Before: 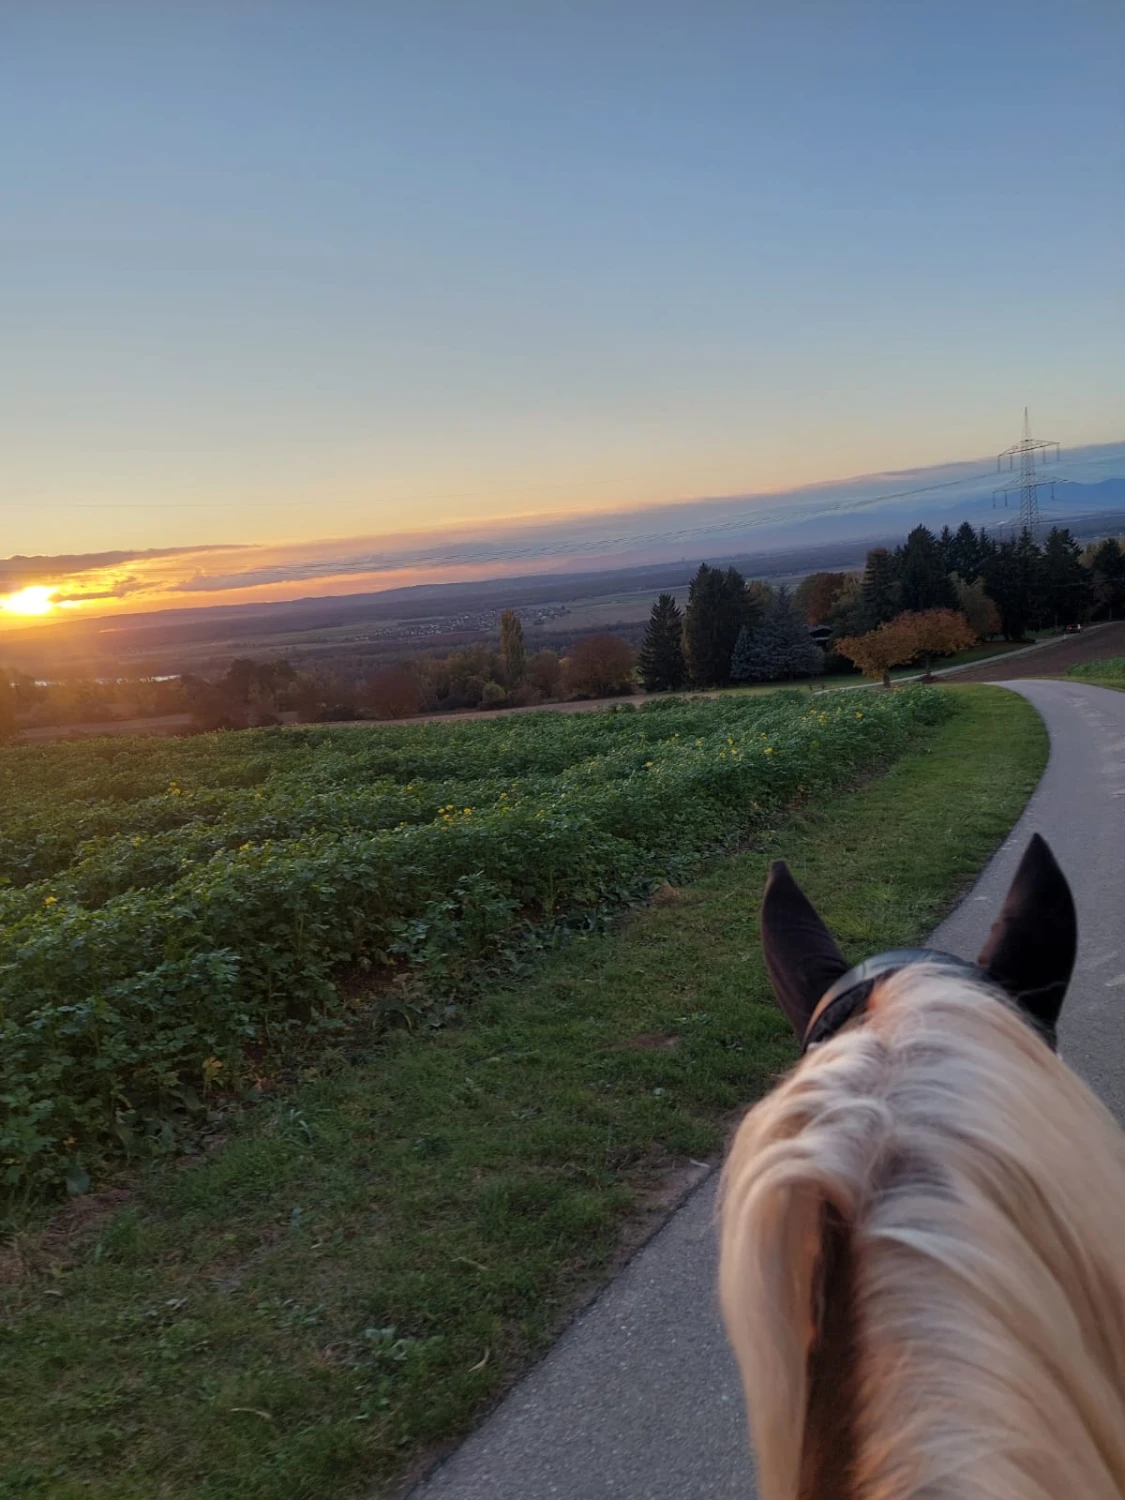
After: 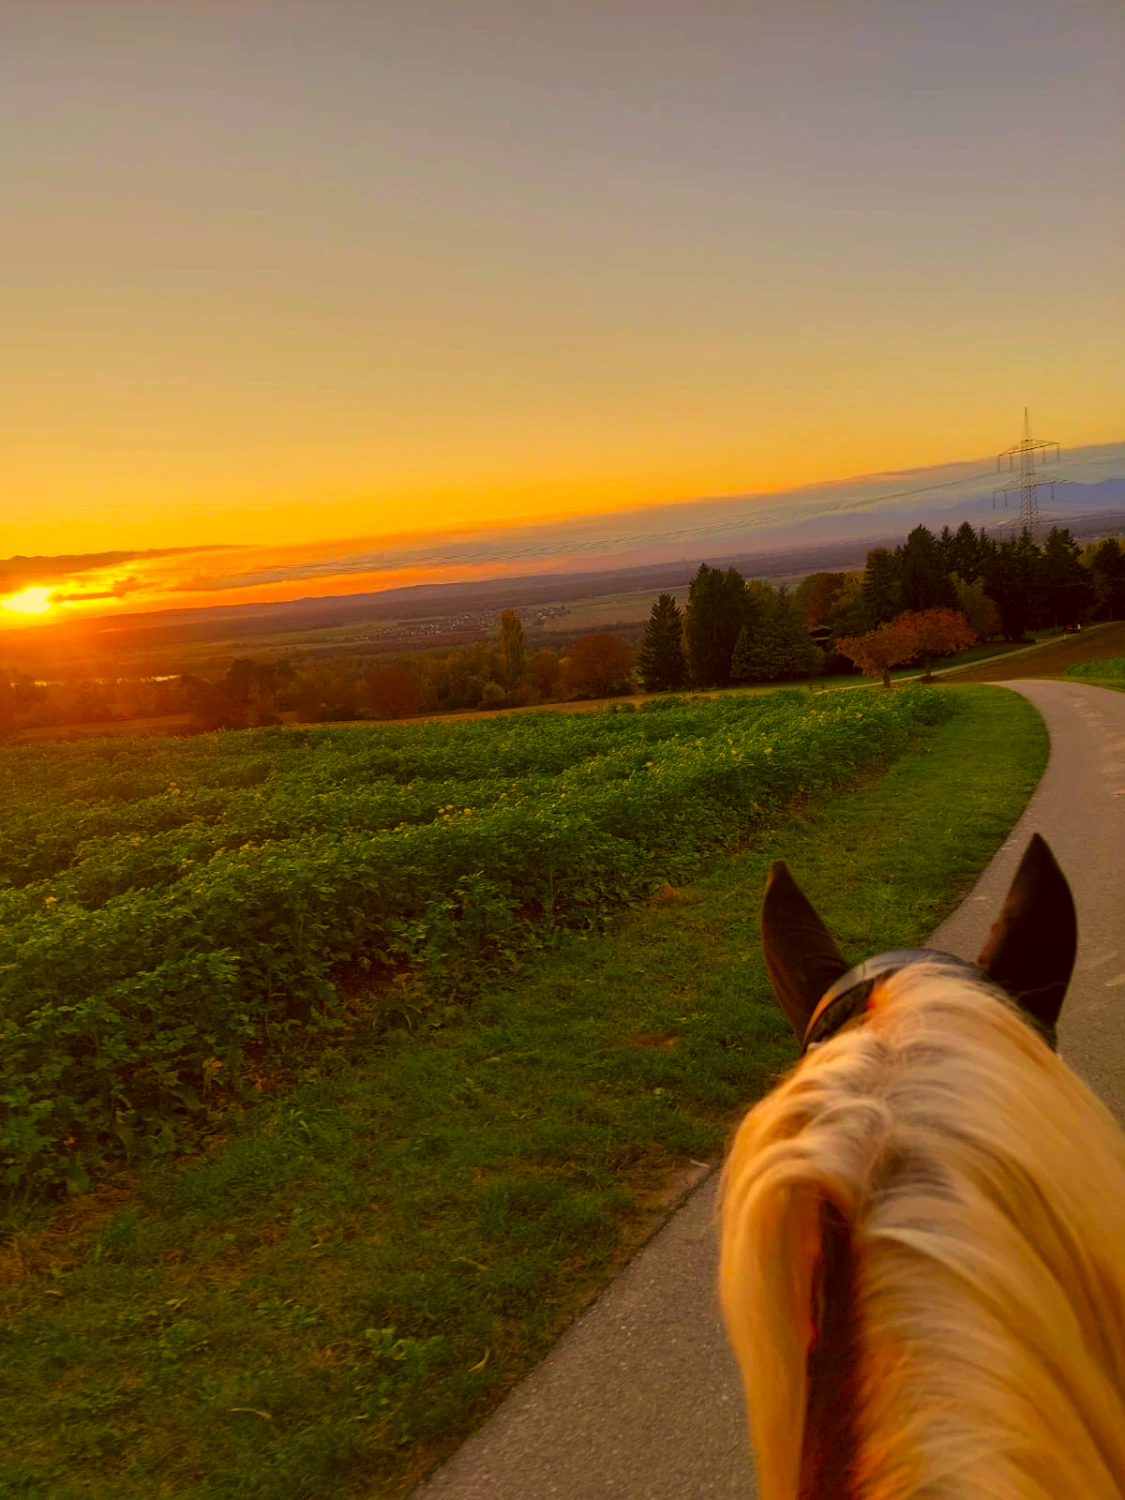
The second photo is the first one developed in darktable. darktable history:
white balance: emerald 1
color correction: highlights a* 10.44, highlights b* 30.04, shadows a* 2.73, shadows b* 17.51, saturation 1.72
